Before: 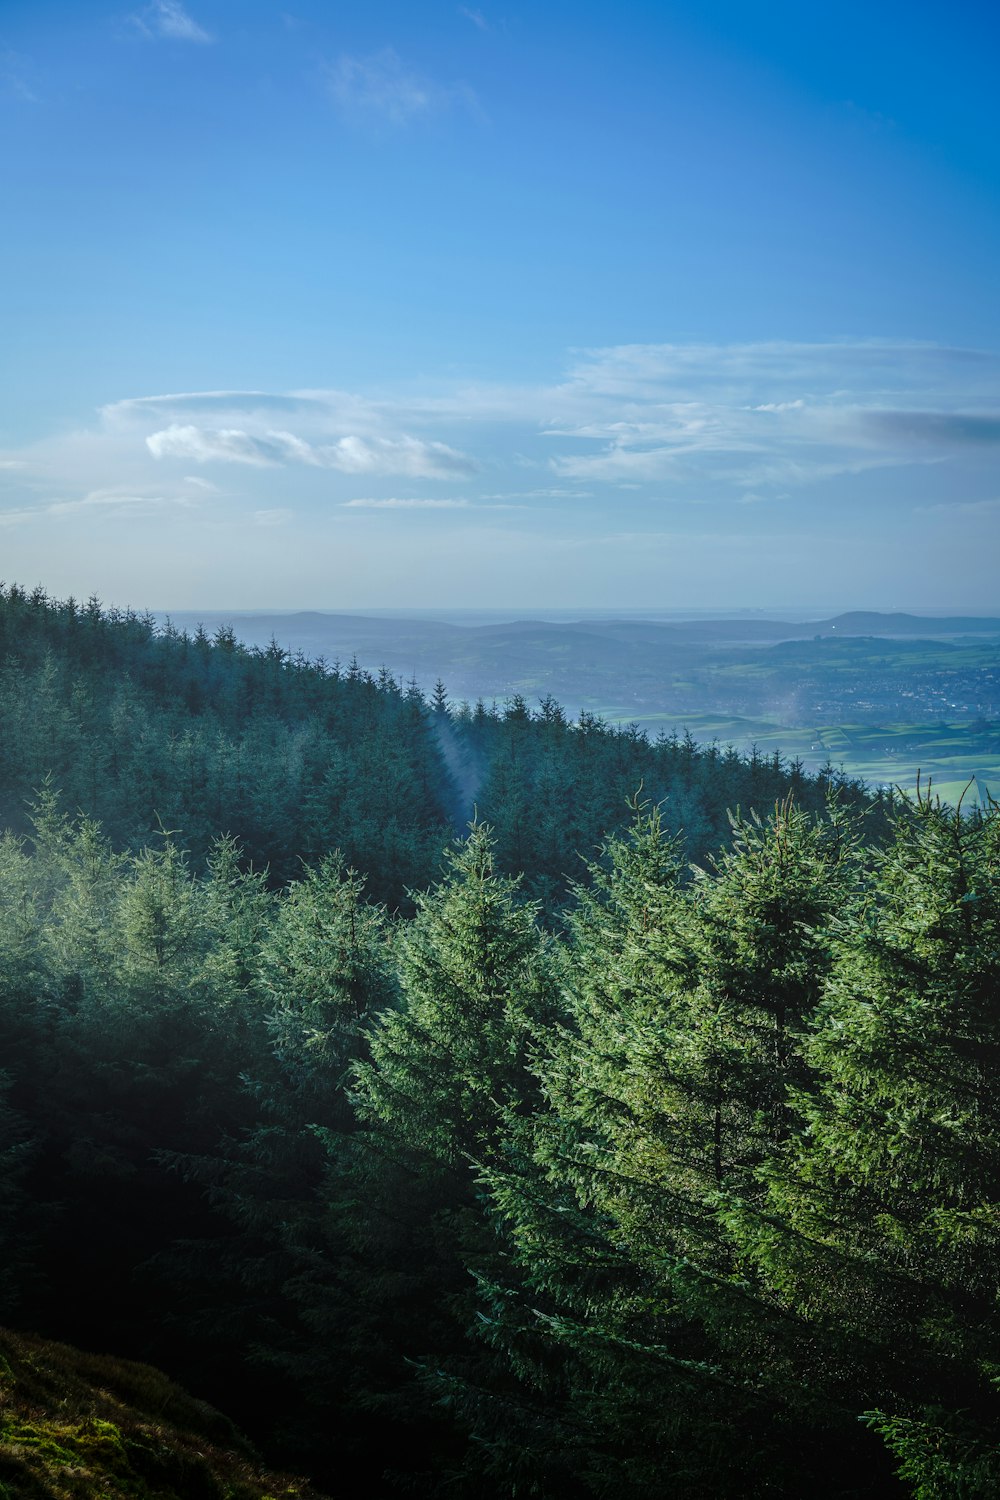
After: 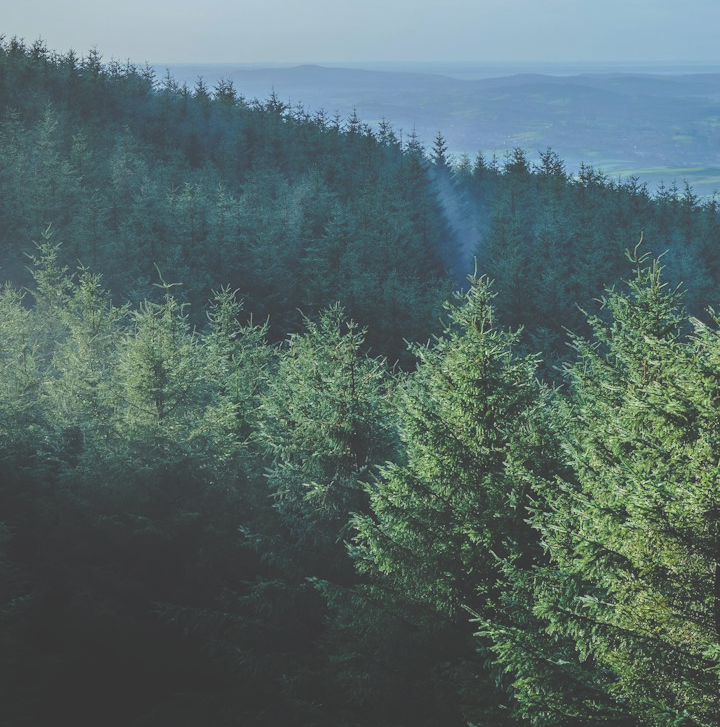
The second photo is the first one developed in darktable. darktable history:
exposure: black level correction -0.03, compensate highlight preservation false
crop: top 36.498%, right 27.964%, bottom 14.995%
base curve: curves: ch0 [(0, 0) (0.235, 0.266) (0.503, 0.496) (0.786, 0.72) (1, 1)]
